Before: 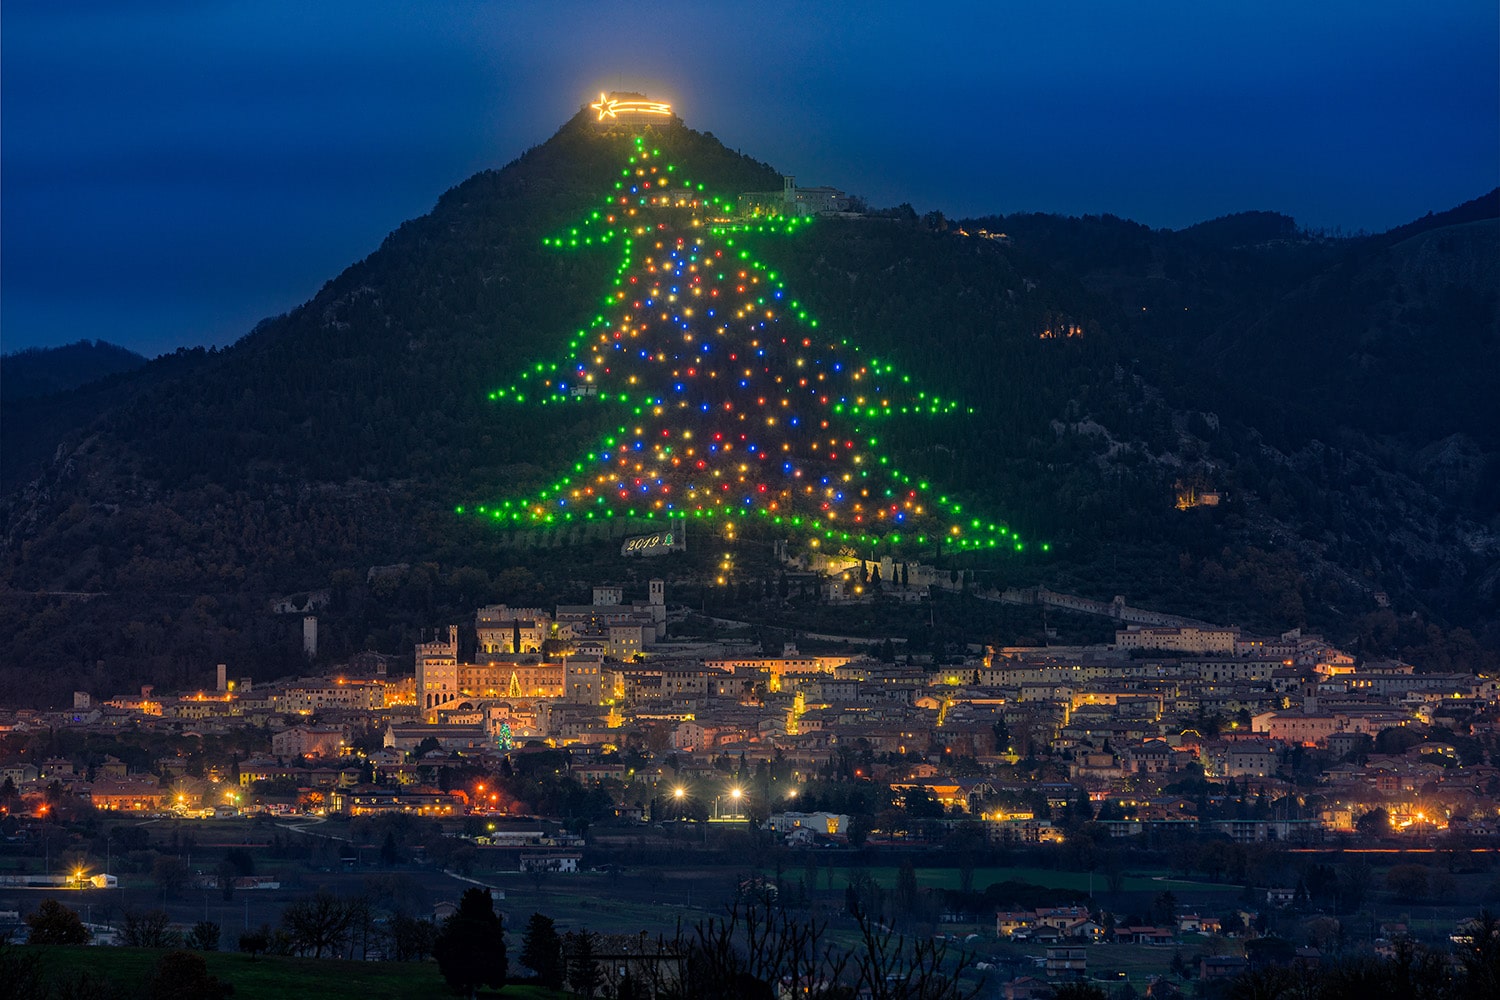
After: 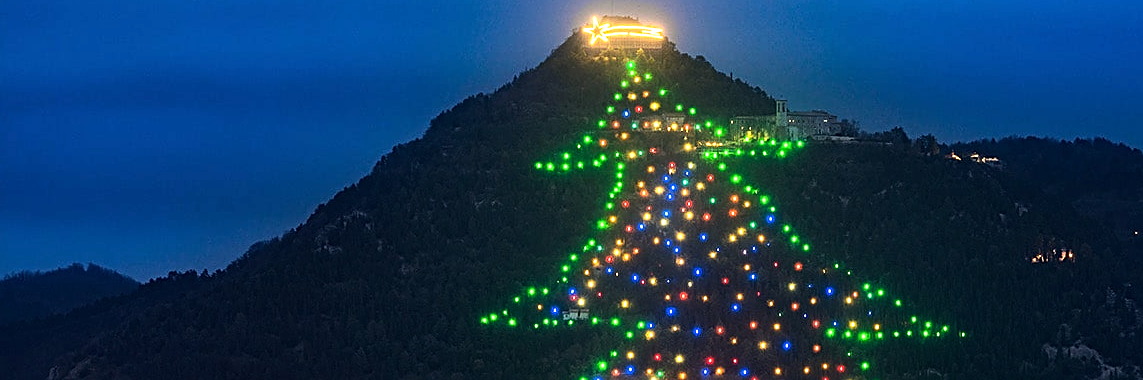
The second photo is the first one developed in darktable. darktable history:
exposure: exposure 0.376 EV, compensate highlight preservation false
sharpen: on, module defaults
tone equalizer: -8 EV -0.75 EV, -7 EV -0.7 EV, -6 EV -0.6 EV, -5 EV -0.4 EV, -3 EV 0.4 EV, -2 EV 0.6 EV, -1 EV 0.7 EV, +0 EV 0.75 EV, edges refinement/feathering 500, mask exposure compensation -1.57 EV, preserve details no
crop: left 0.579%, top 7.627%, right 23.167%, bottom 54.275%
